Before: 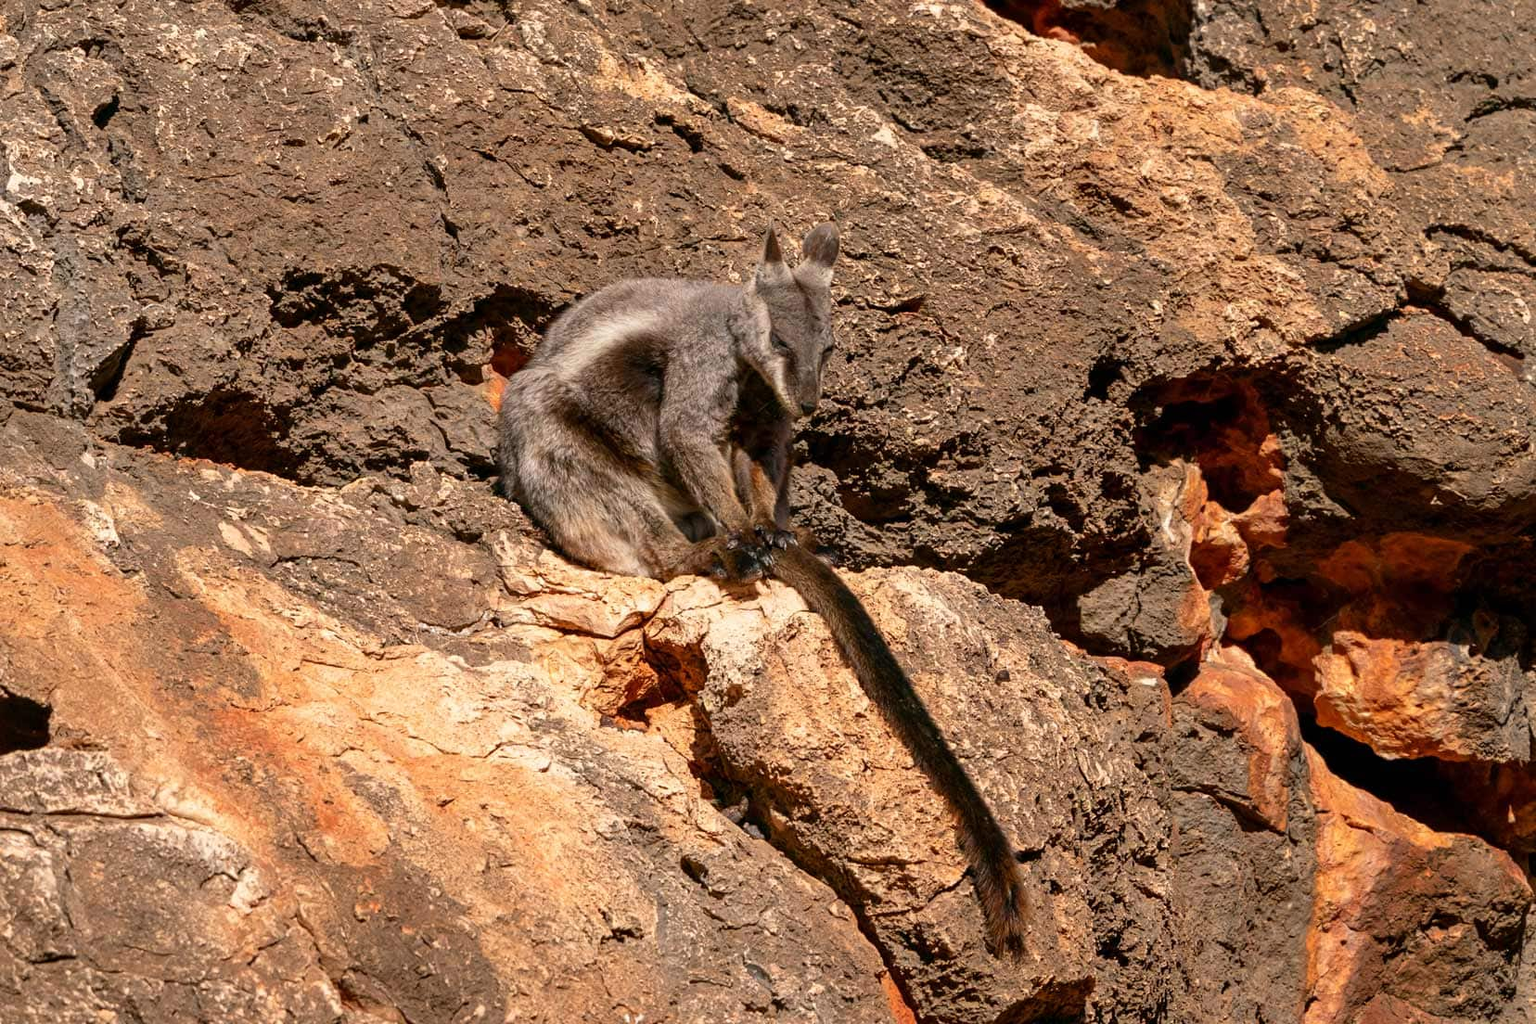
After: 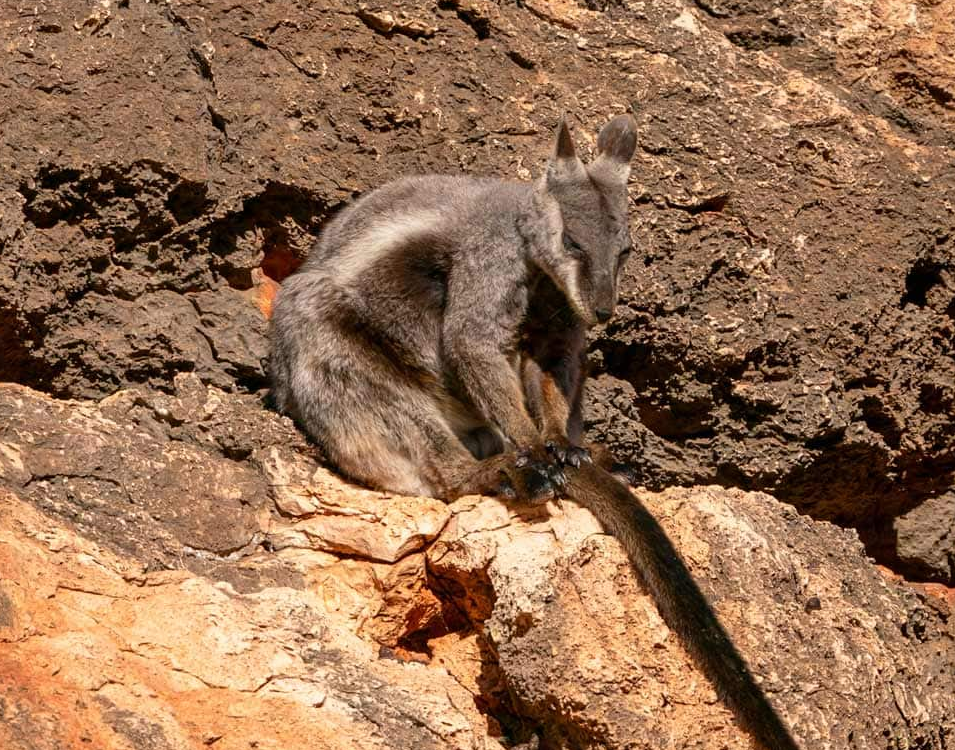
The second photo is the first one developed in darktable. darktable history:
crop: left 16.243%, top 11.408%, right 26.053%, bottom 20.638%
